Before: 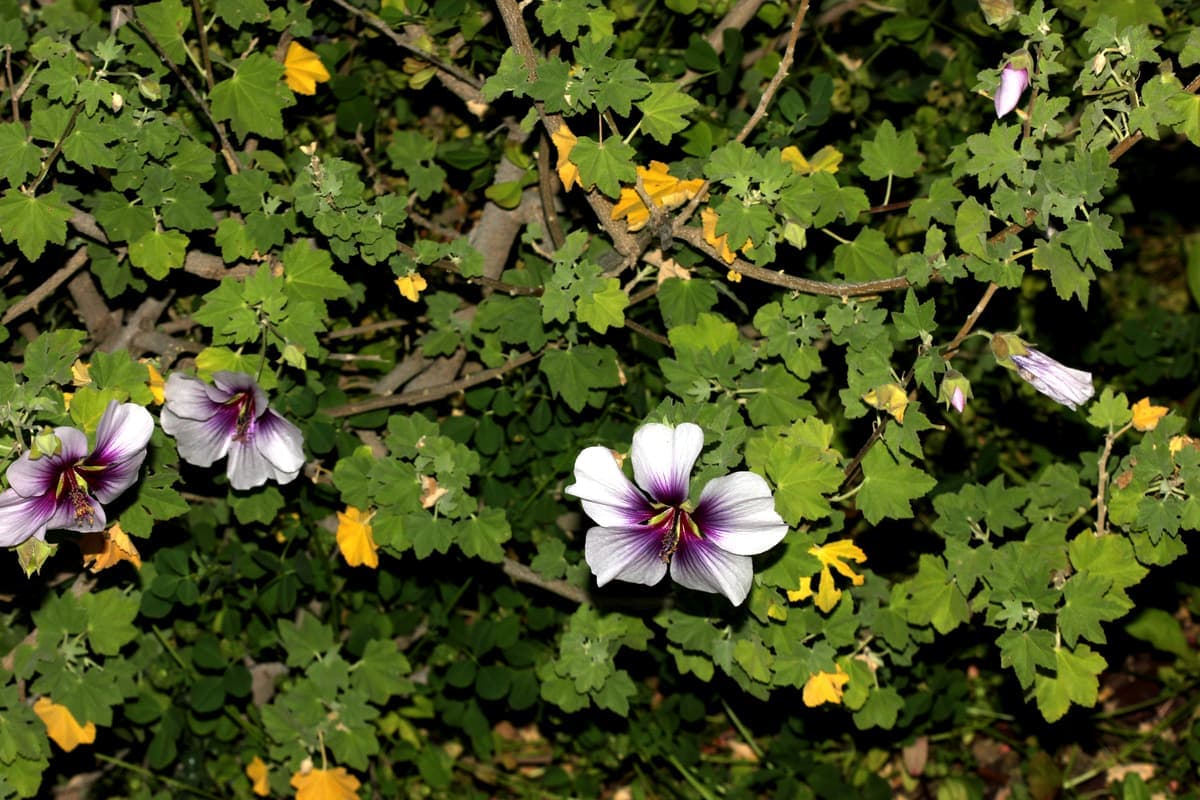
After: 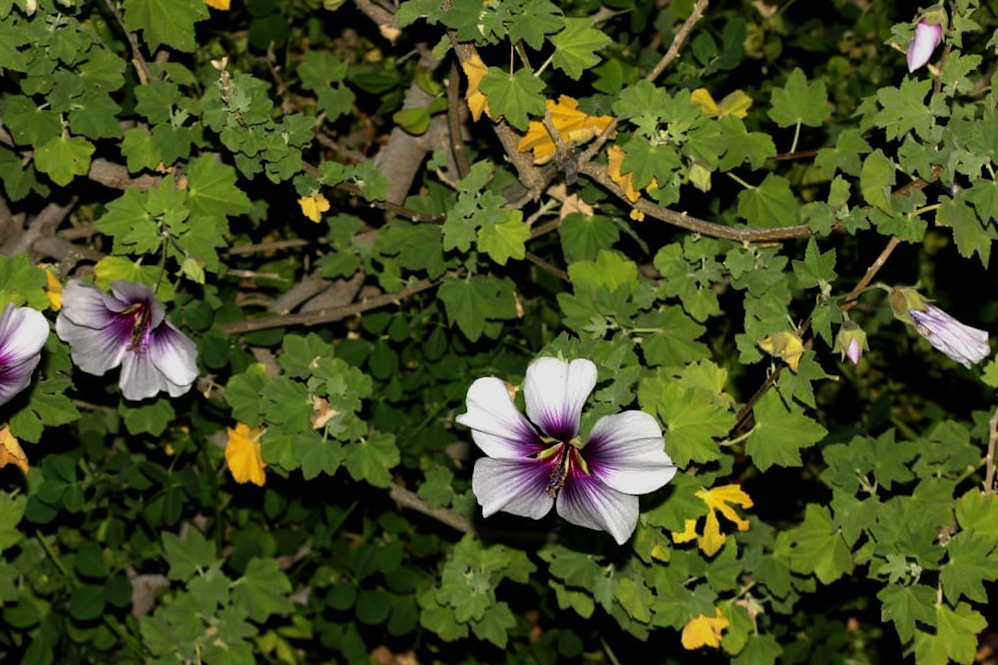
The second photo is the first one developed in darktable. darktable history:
crop and rotate: angle -3.27°, left 5.211%, top 5.211%, right 4.607%, bottom 4.607%
exposure: exposure -0.36 EV, compensate highlight preservation false
